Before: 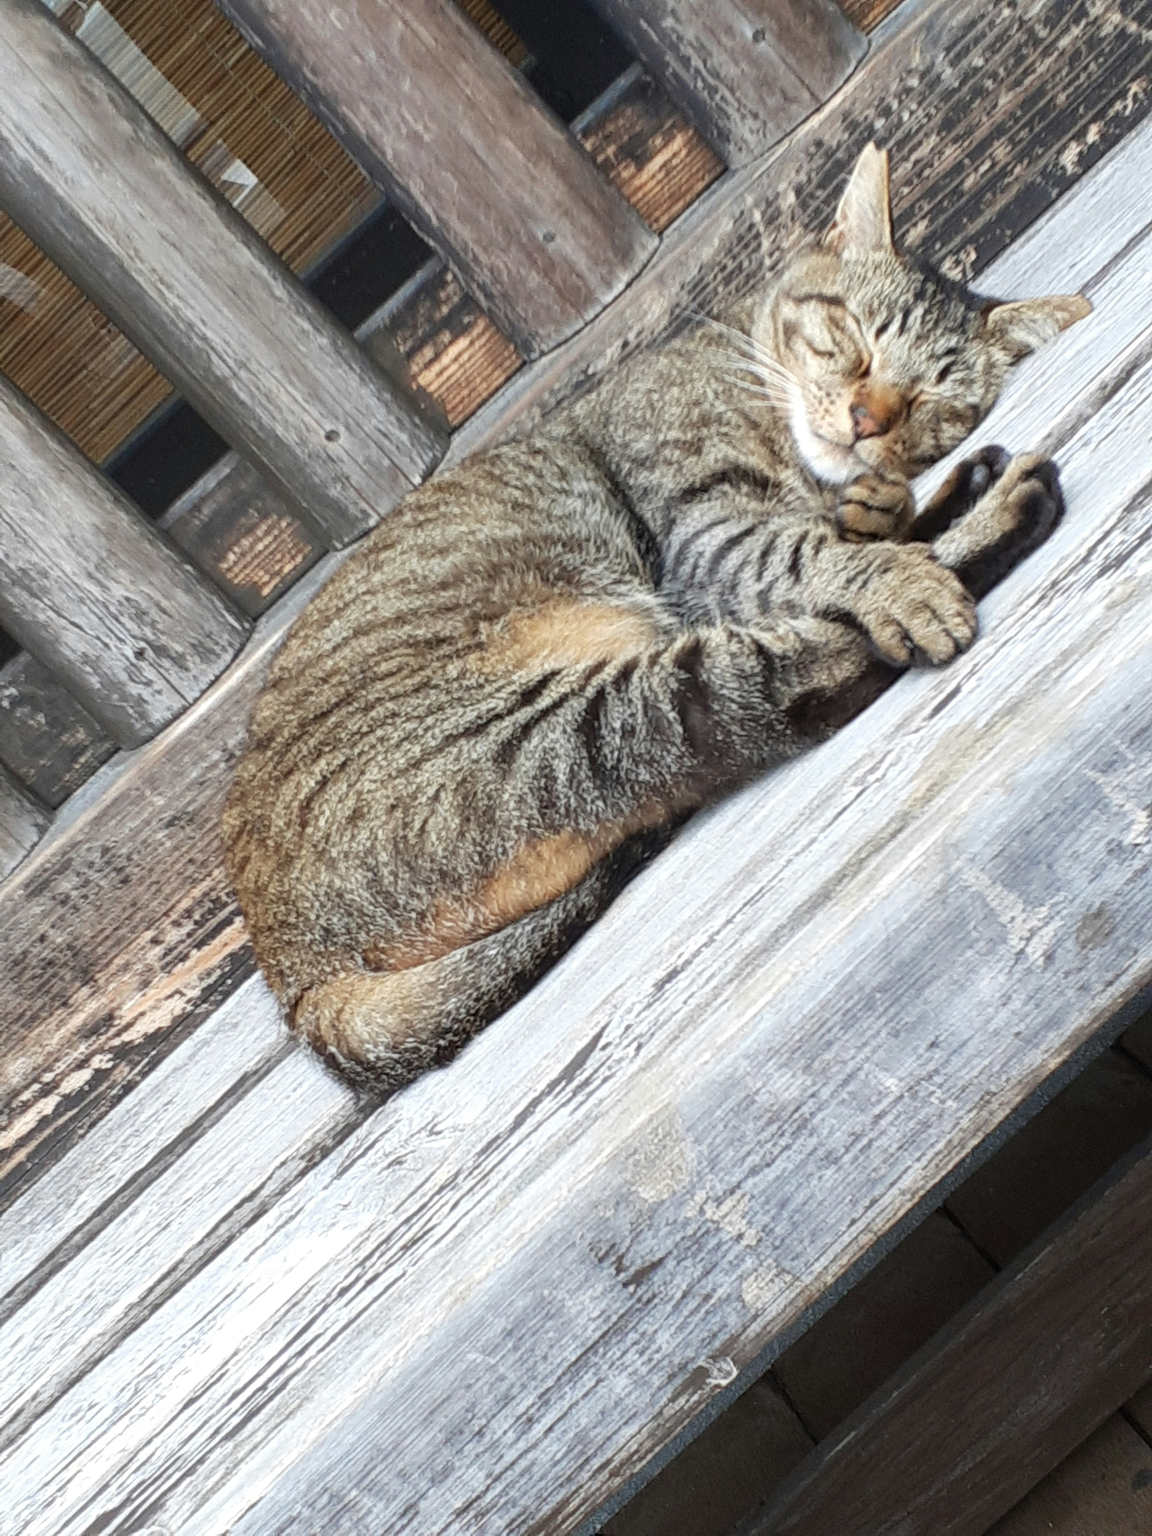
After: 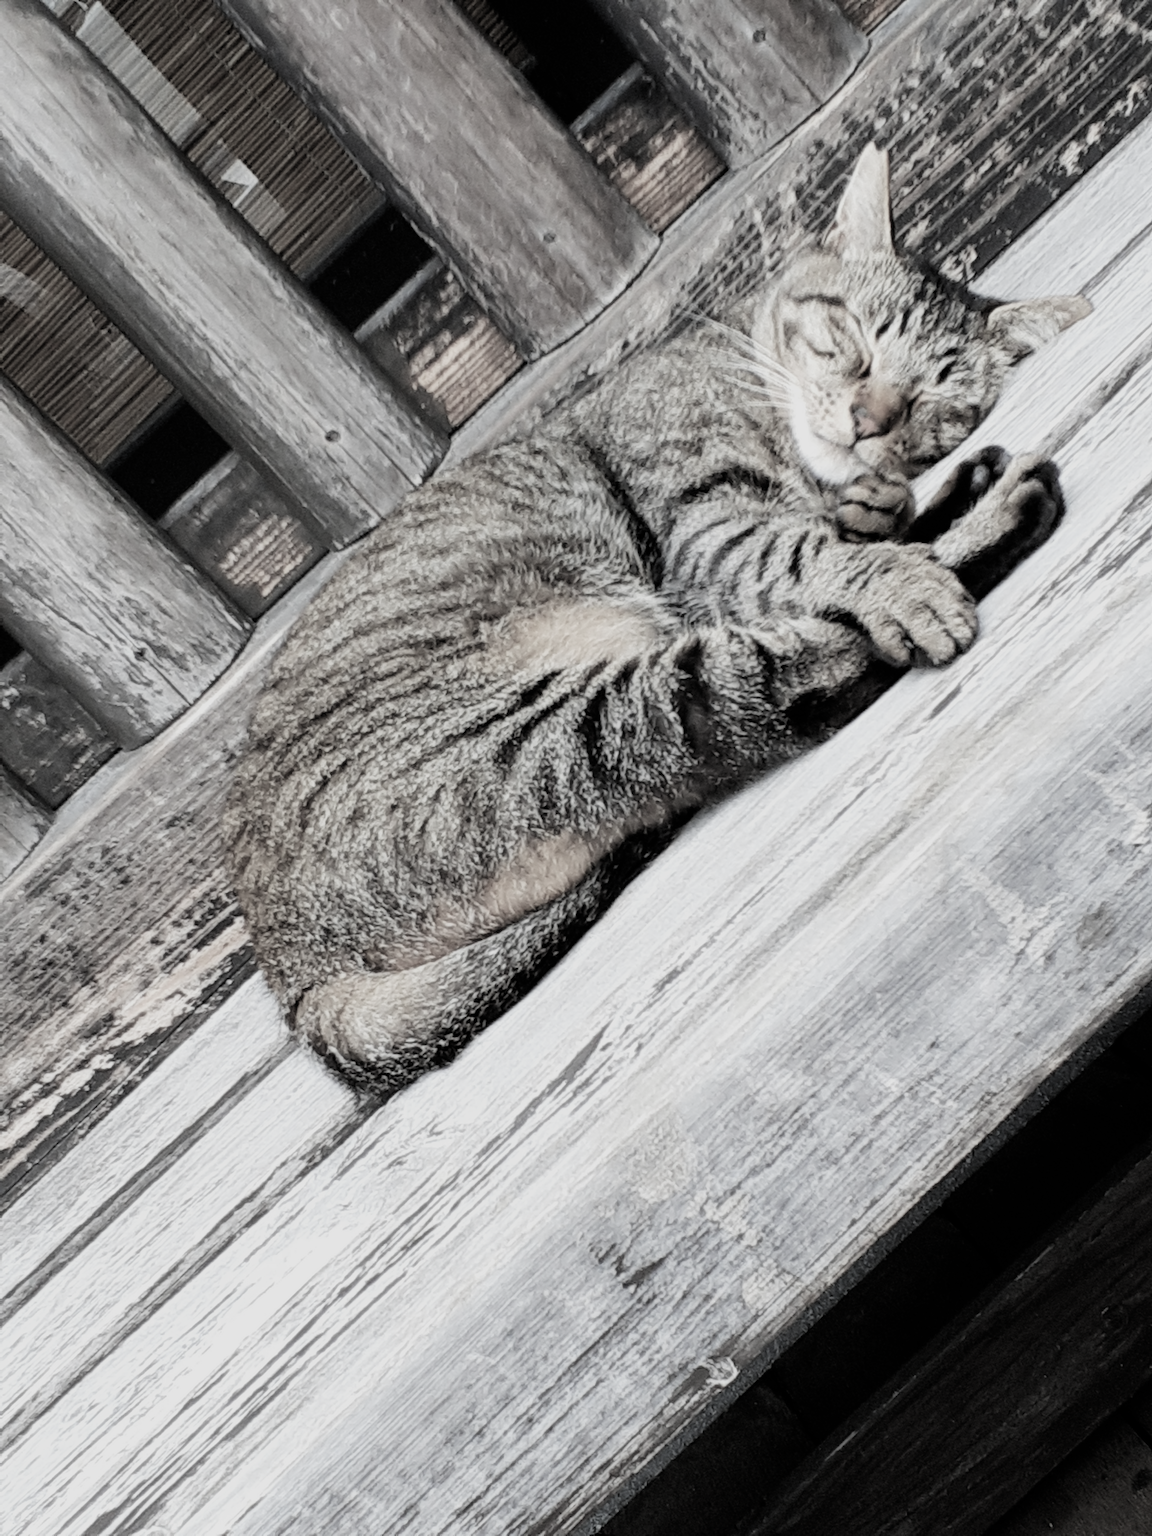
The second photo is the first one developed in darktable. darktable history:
filmic rgb: black relative exposure -5.09 EV, white relative exposure 3.96 EV, hardness 2.88, contrast 1.185, highlights saturation mix -29.01%, color science v4 (2020)
contrast brightness saturation: contrast 0.097, saturation -0.36
exposure: exposure -0.003 EV, compensate highlight preservation false
